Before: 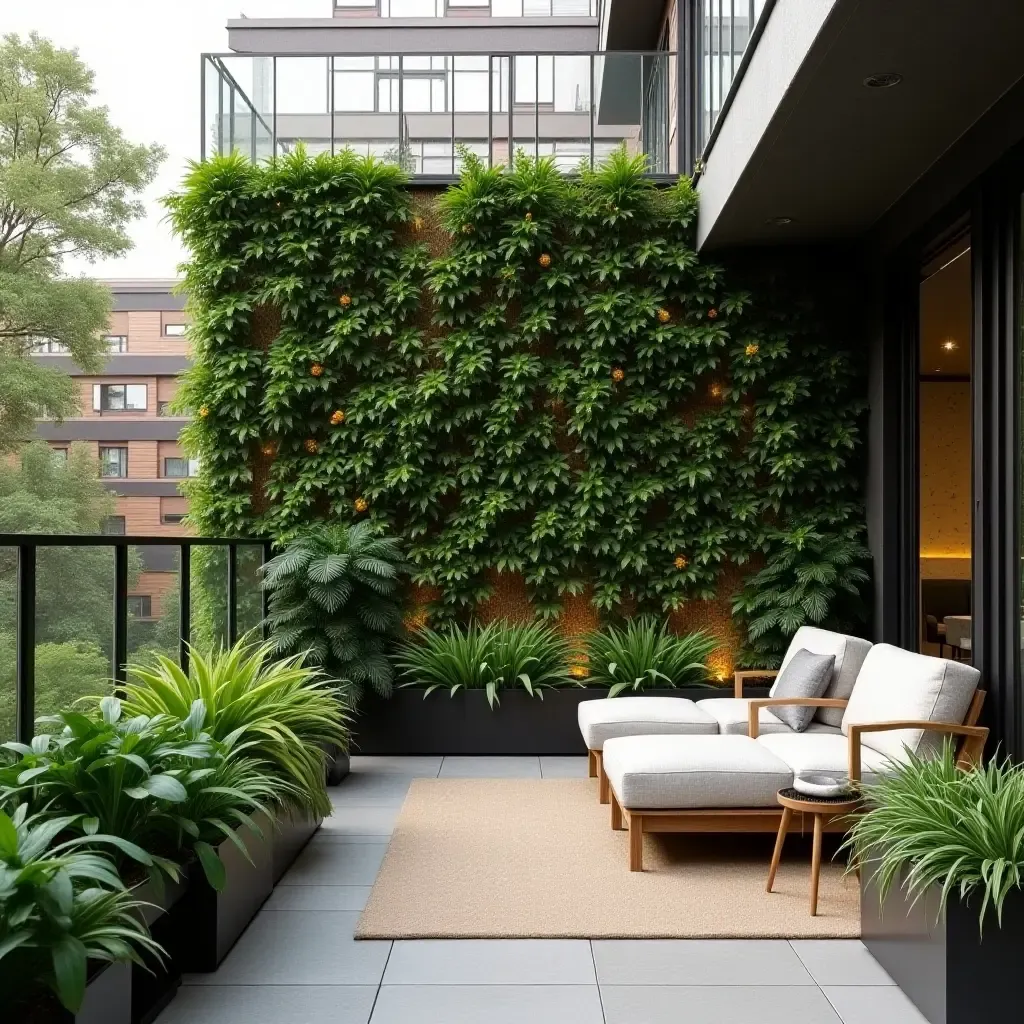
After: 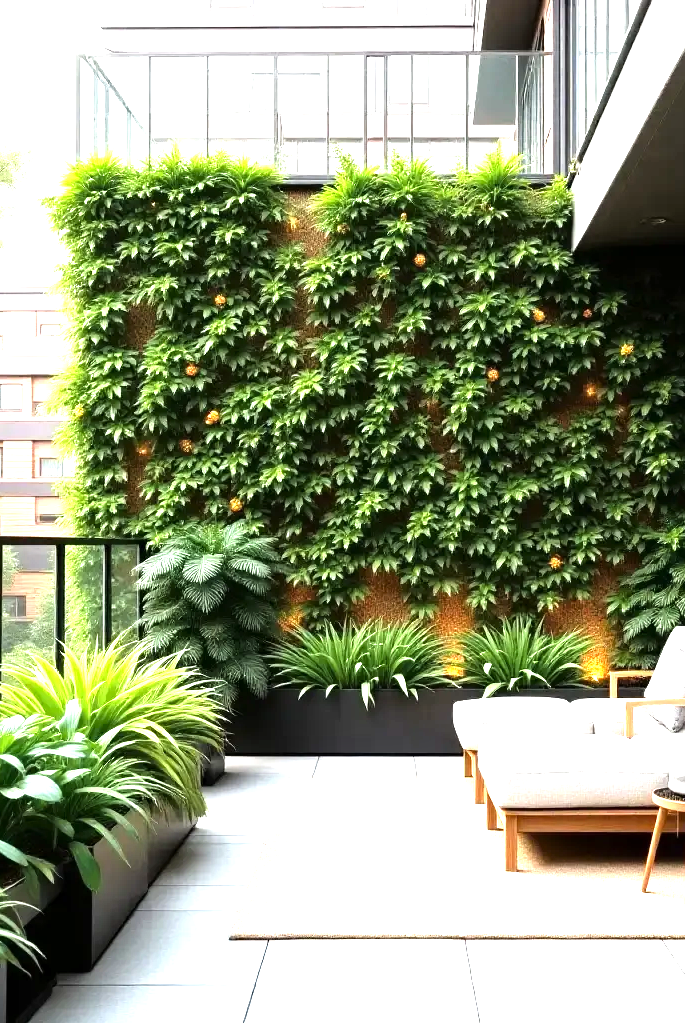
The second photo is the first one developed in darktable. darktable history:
exposure: exposure 1.232 EV, compensate highlight preservation false
tone equalizer: -8 EV -0.776 EV, -7 EV -0.672 EV, -6 EV -0.619 EV, -5 EV -0.368 EV, -3 EV 0.386 EV, -2 EV 0.6 EV, -1 EV 0.698 EV, +0 EV 0.733 EV
crop and rotate: left 12.261%, right 20.785%
